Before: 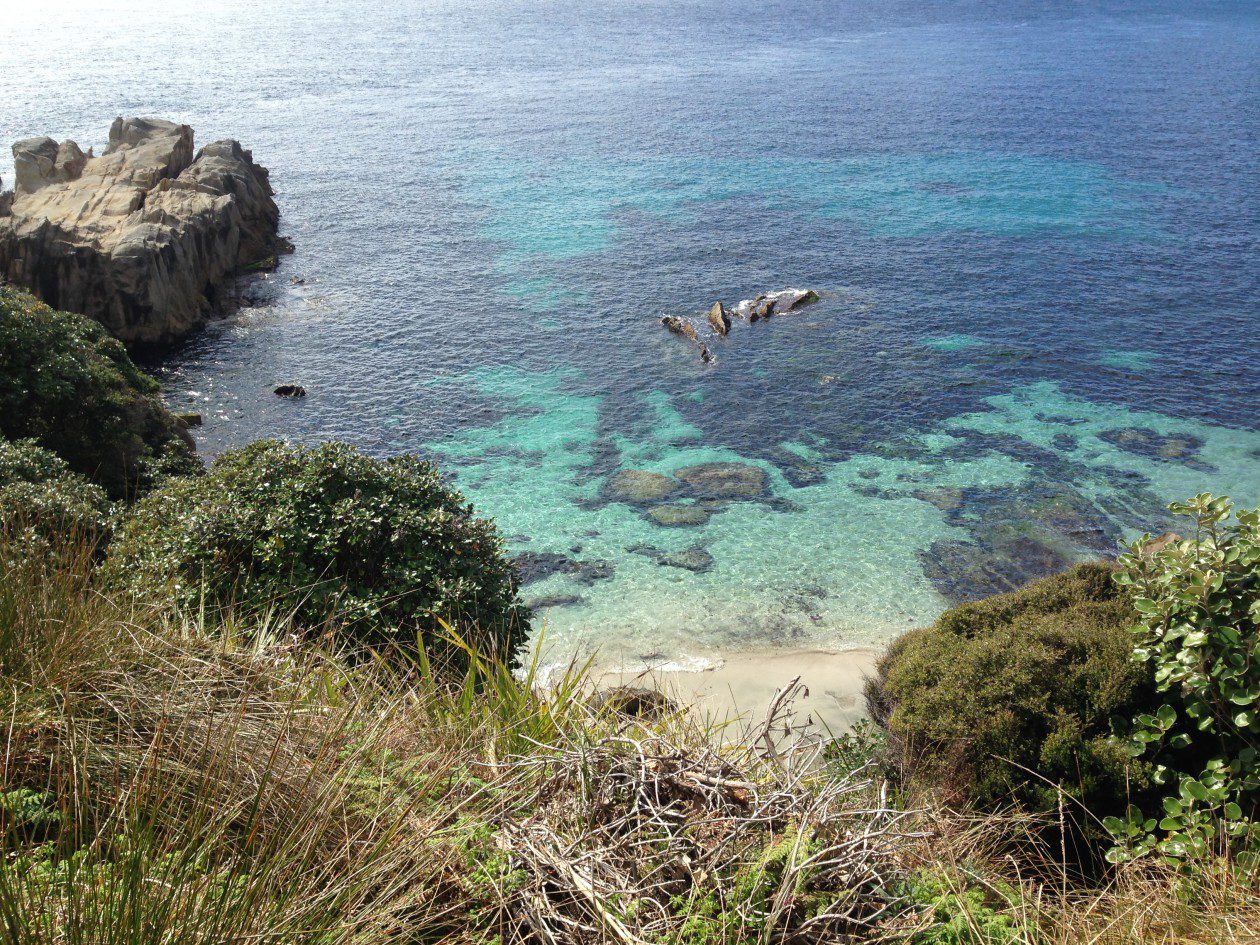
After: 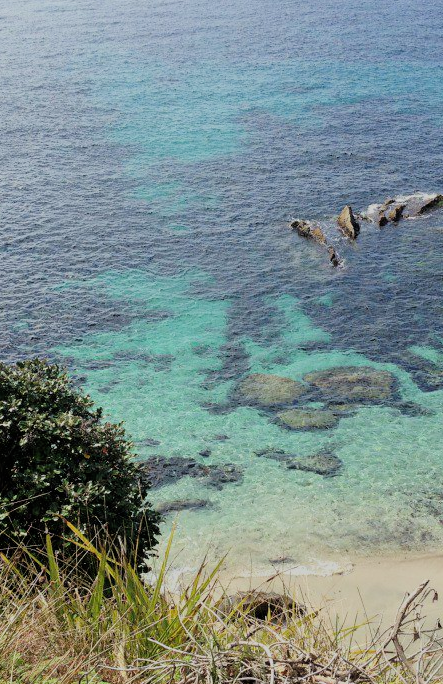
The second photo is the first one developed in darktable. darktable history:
filmic rgb: black relative exposure -7.15 EV, white relative exposure 5.36 EV, hardness 3.02, color science v6 (2022)
crop and rotate: left 29.476%, top 10.214%, right 35.32%, bottom 17.333%
